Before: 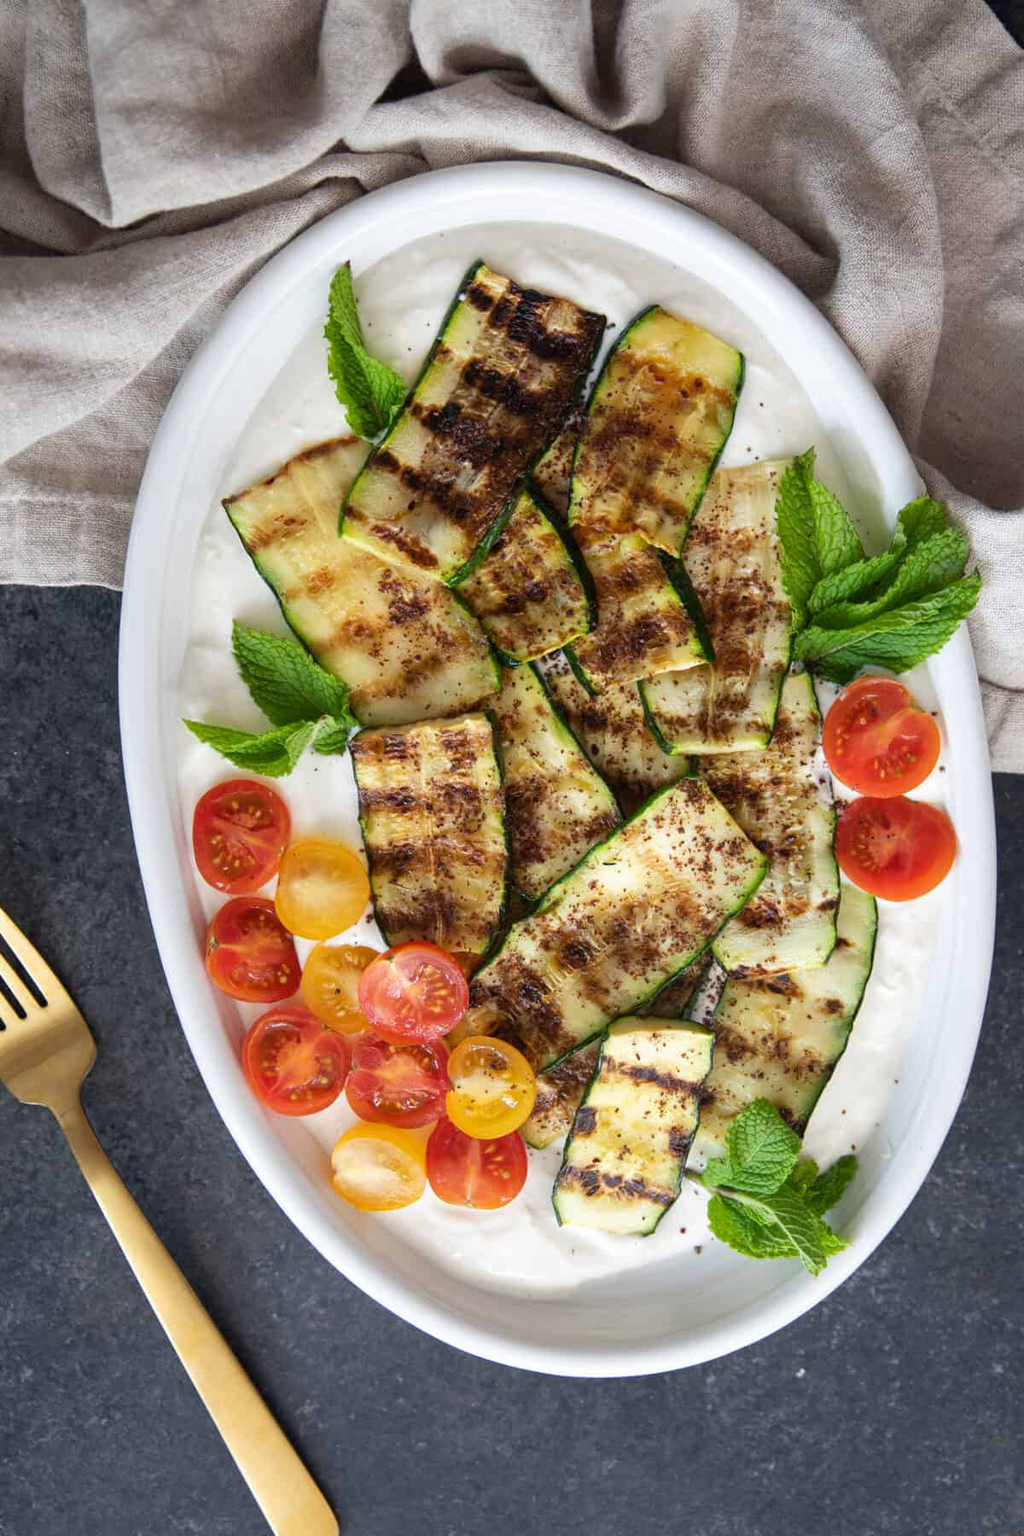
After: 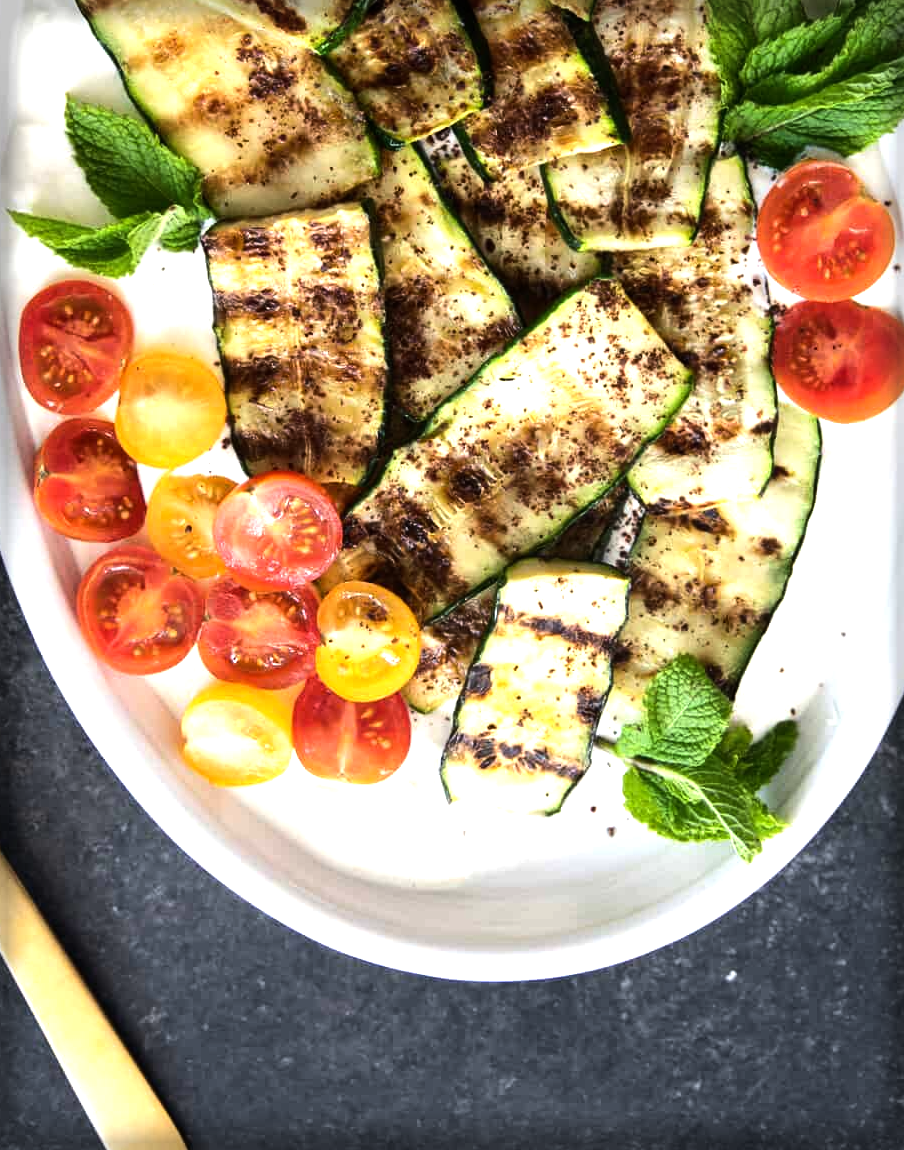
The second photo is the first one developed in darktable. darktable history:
vignetting: fall-off start 93.16%, fall-off radius 5.39%, brightness -0.584, saturation -0.118, automatic ratio true, width/height ratio 1.332, shape 0.048
crop and rotate: left 17.301%, top 35.186%, right 7.293%, bottom 0.898%
tone equalizer: -8 EV -1.12 EV, -7 EV -0.987 EV, -6 EV -0.875 EV, -5 EV -0.554 EV, -3 EV 0.556 EV, -2 EV 0.84 EV, -1 EV 0.993 EV, +0 EV 1.06 EV, edges refinement/feathering 500, mask exposure compensation -1.57 EV, preserve details no
